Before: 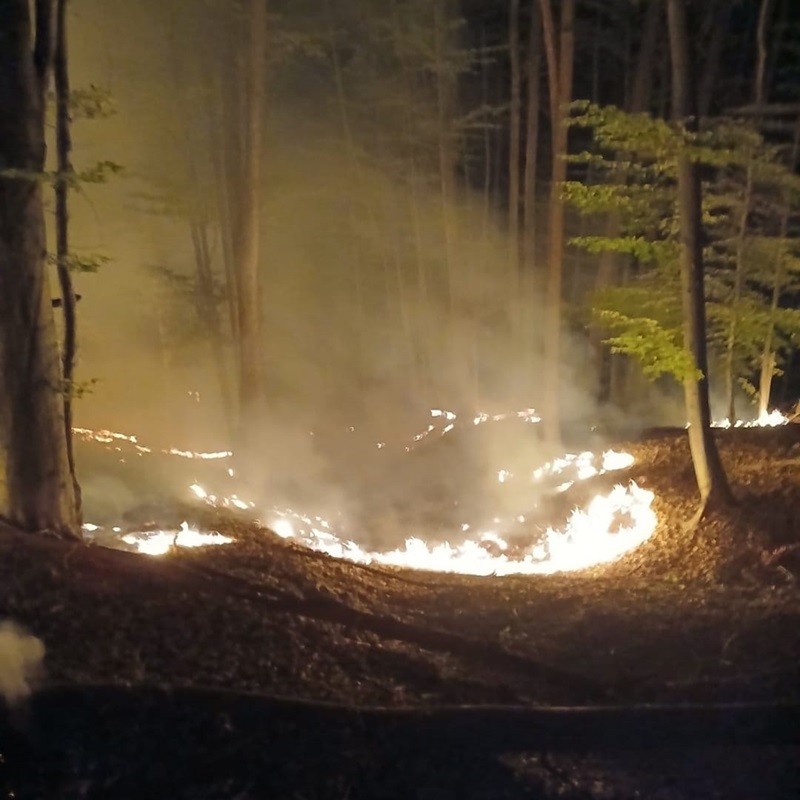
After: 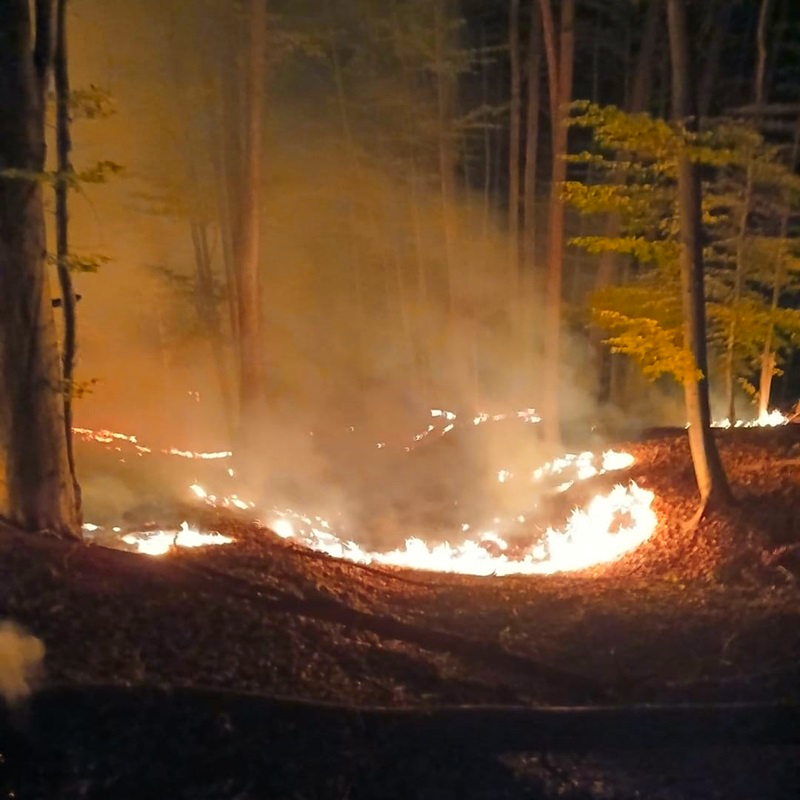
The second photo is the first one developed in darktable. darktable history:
color zones: curves: ch1 [(0.24, 0.629) (0.75, 0.5)]; ch2 [(0.255, 0.454) (0.745, 0.491)], mix 102.12%
exposure: compensate highlight preservation false
